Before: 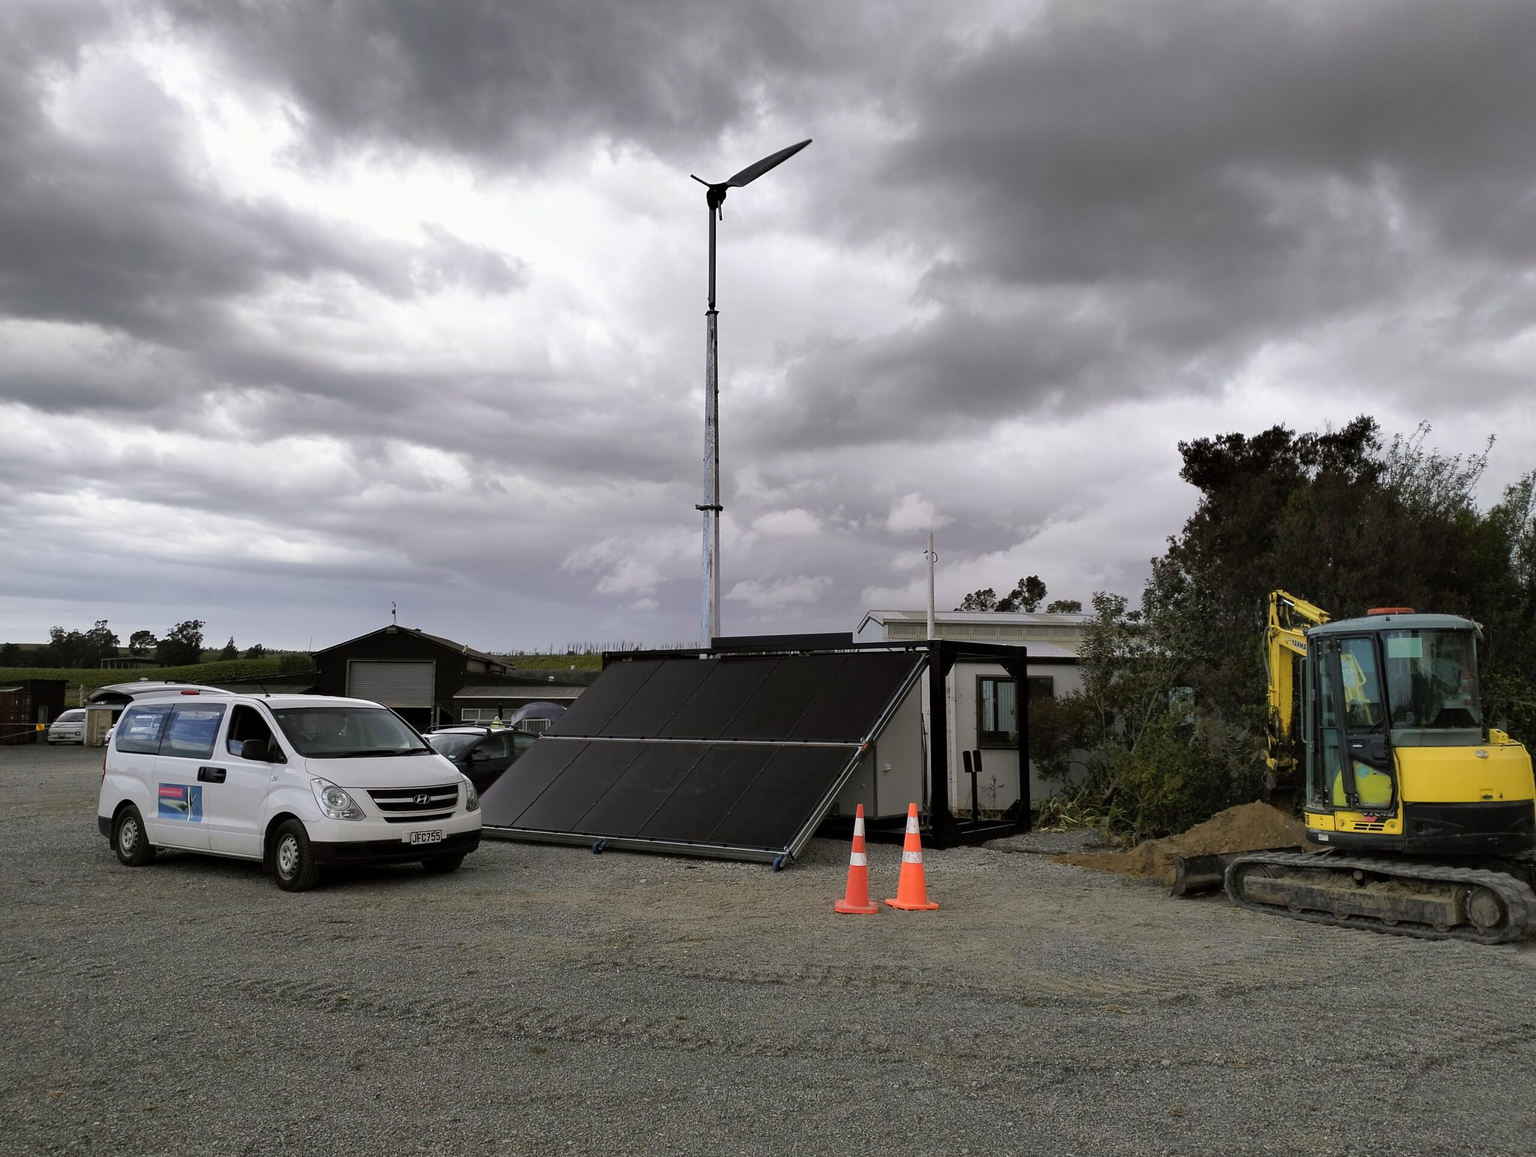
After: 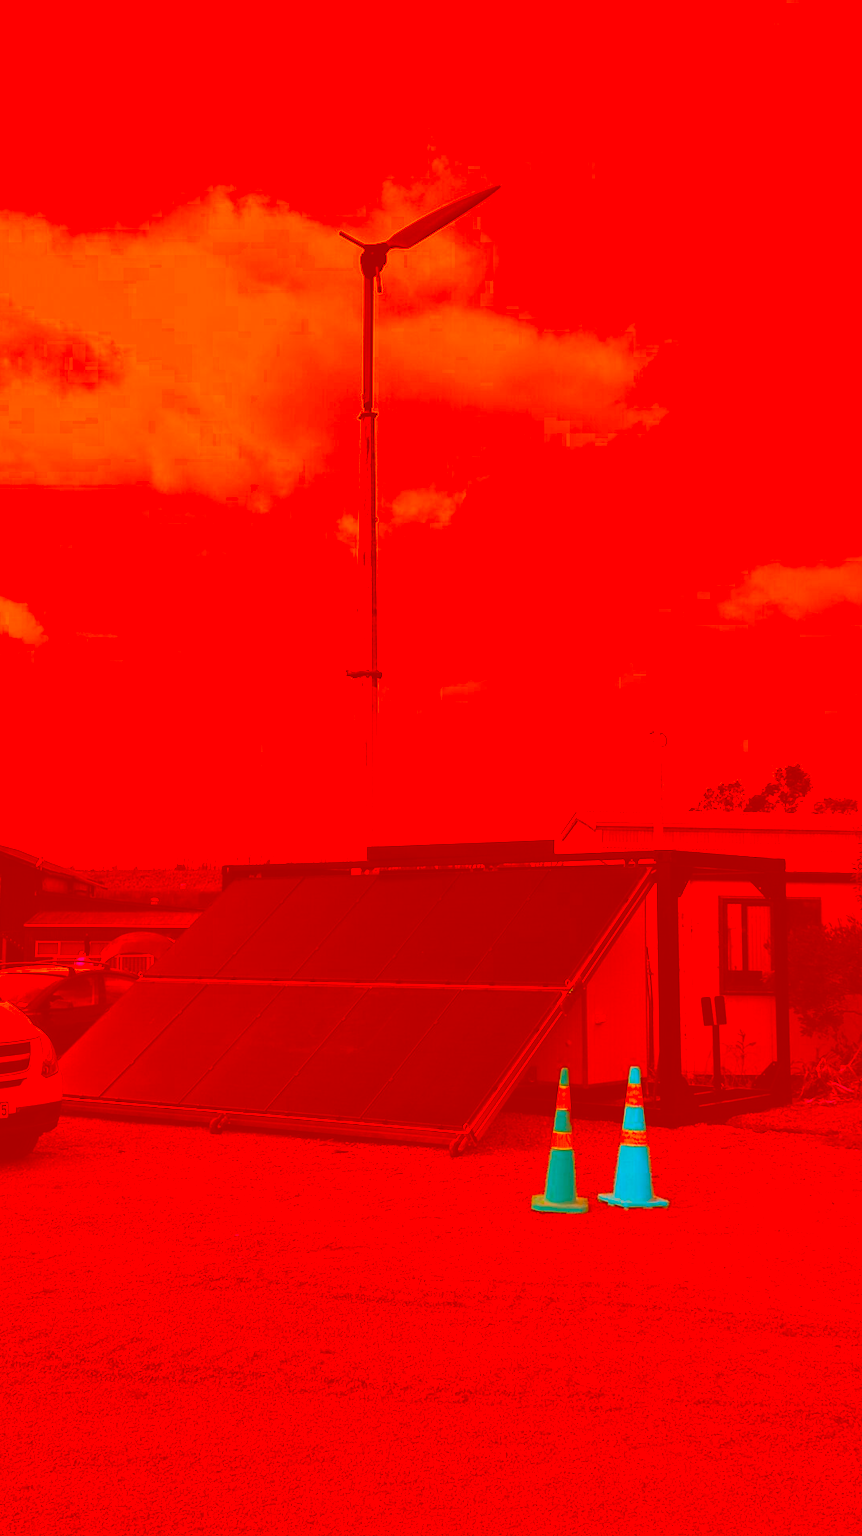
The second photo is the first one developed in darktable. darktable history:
crop: left 28.346%, right 29.376%
color correction: highlights a* -39.58, highlights b* -39.67, shadows a* -39.8, shadows b* -39.93, saturation -2.99
exposure: black level correction -0.028, compensate exposure bias true, compensate highlight preservation false
